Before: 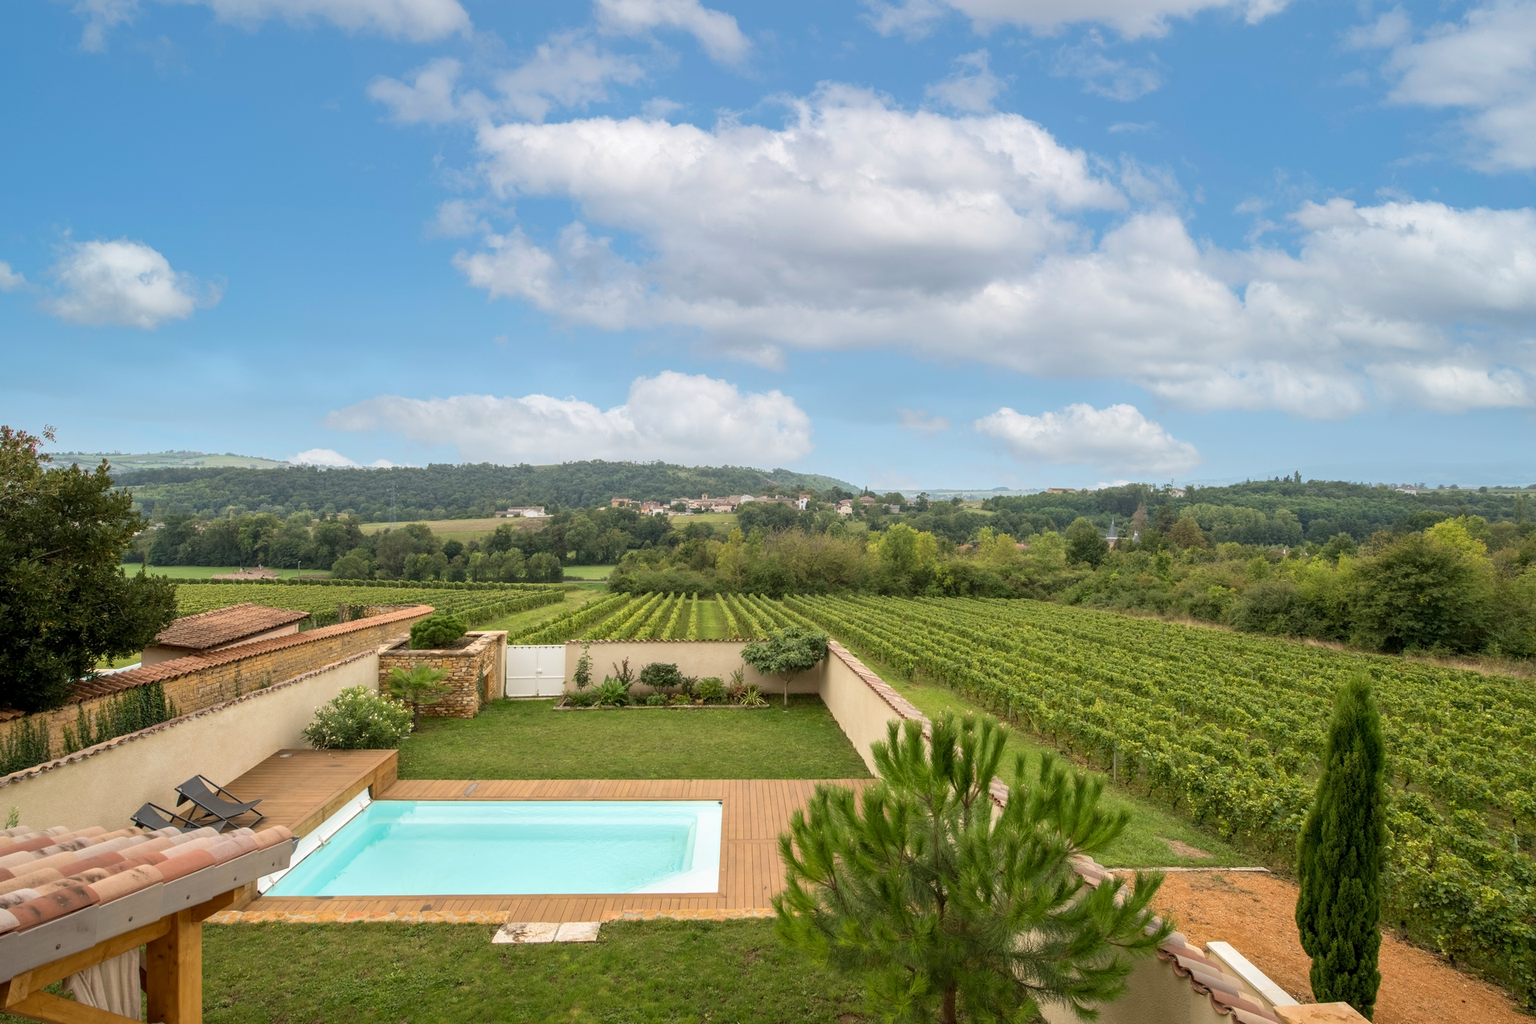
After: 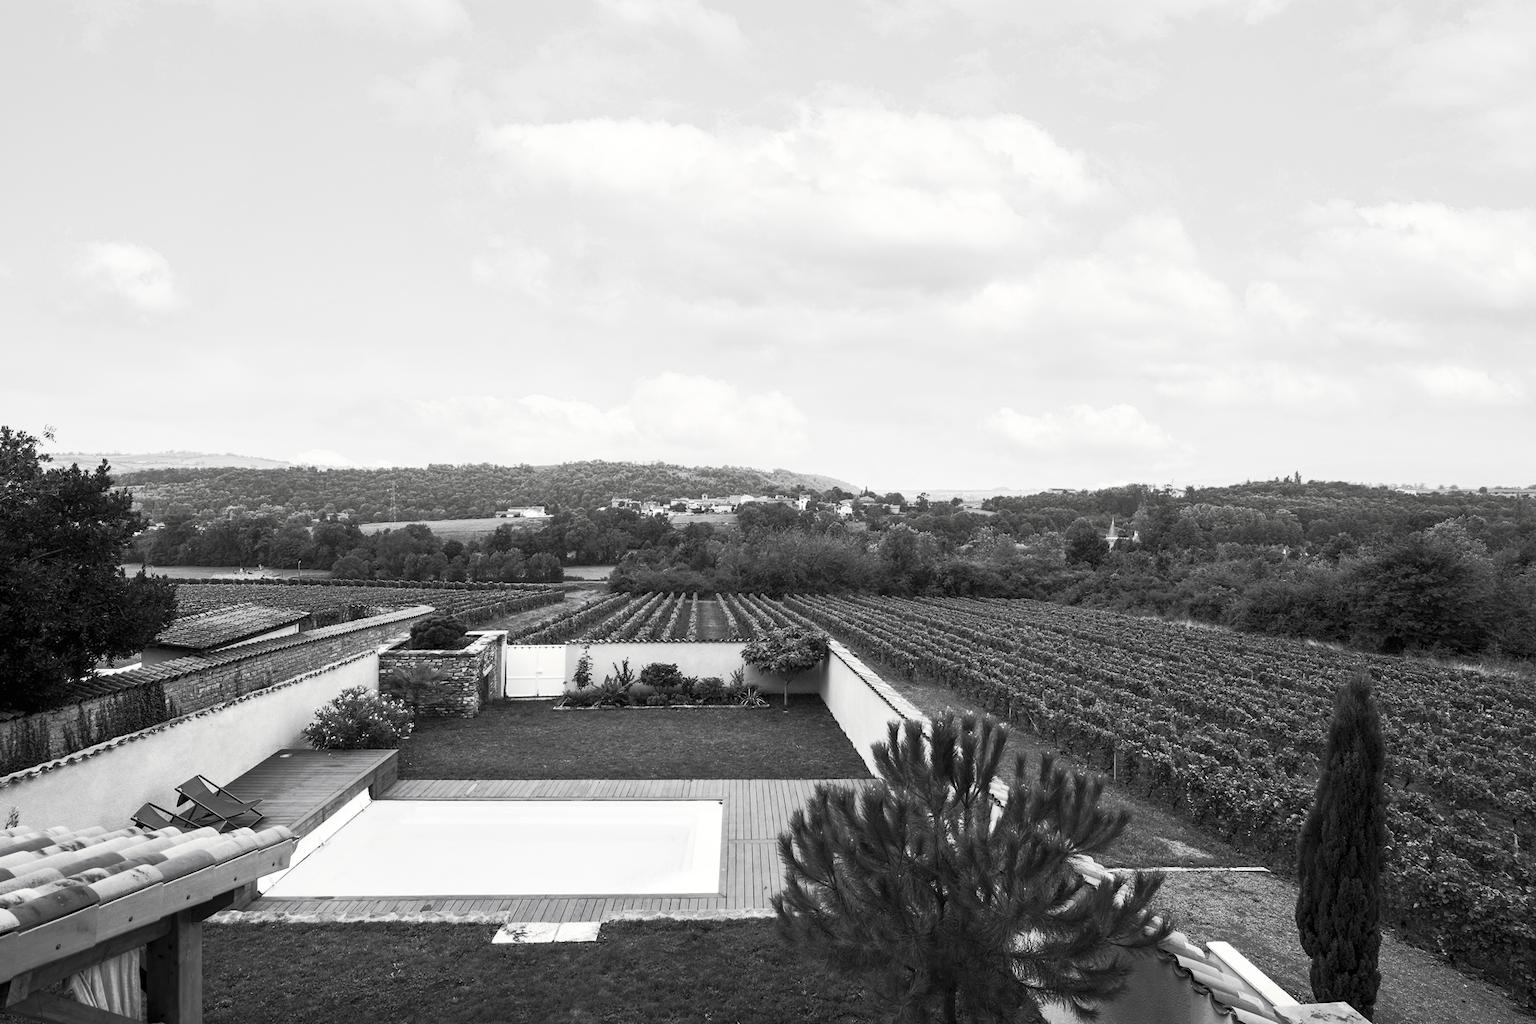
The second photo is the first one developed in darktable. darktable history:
tone curve: curves: ch0 [(0, 0) (0.003, 0.003) (0.011, 0.008) (0.025, 0.018) (0.044, 0.04) (0.069, 0.062) (0.1, 0.09) (0.136, 0.121) (0.177, 0.158) (0.224, 0.197) (0.277, 0.255) (0.335, 0.314) (0.399, 0.391) (0.468, 0.496) (0.543, 0.683) (0.623, 0.801) (0.709, 0.883) (0.801, 0.94) (0.898, 0.984) (1, 1)], preserve colors none
color look up table: target L [89.53, 71.1, 88.82, 86.7, 74.42, 48.36, 58.64, 58.64, 37.12, 23.52, 200.09, 100, 54.76, 67, 39.49, 56.32, 43.8, 34.03, 56.7, 33.18, 39.49, 43.39, 1.097, 14.68, 11.76, 5.464, 0.548, 79.52, 75.52, 85.98, 83.12, 62.72, 79.52, 58.12, 72.94, 37.82, 30.59, 39.49, 11.26, 91.64, 100, 100, 91.64, 85.27, 69.61, 84.56, 58.38, 63.22, 35.44], target a [-0.003, 0, -0.101, -0.003, -0.003, 0.001, 0, 0, 0.001, 0, 0, -0.653, 0.001, 0, 0, 0.001, 0.001, 0, 0.001, 0, 0, 0.001, 0 ×5, -0.003, 0, -0.003, -0.003, 0.001, -0.003, 0.001, -0.001, 0 ×4, -0.1, -0.653, -0.653, -0.1, -0.003, 0, -0.003, 0.001, 0, 0.001], target b [0.026, 0.004, 1.248, 0.027, 0.028, -0.008, -0.002, -0.002, -0.004, -0.003, 0, 8.394, -0.006, 0.005, 0, -0.006, -0.006, -0.001, -0.006, -0.001, 0, -0.007, 0, -0.001, 0, 0.003, 0, 0.027, 0.004, 0.027, 0.027, -0.003, 0.027, -0.002, 0.005, -0.001, -0.001, 0, 0, 1.239, 8.394, 8.394, 1.239, 0.027, 0.004, 0.027, -0.002, -0.002, -0.004], num patches 49
